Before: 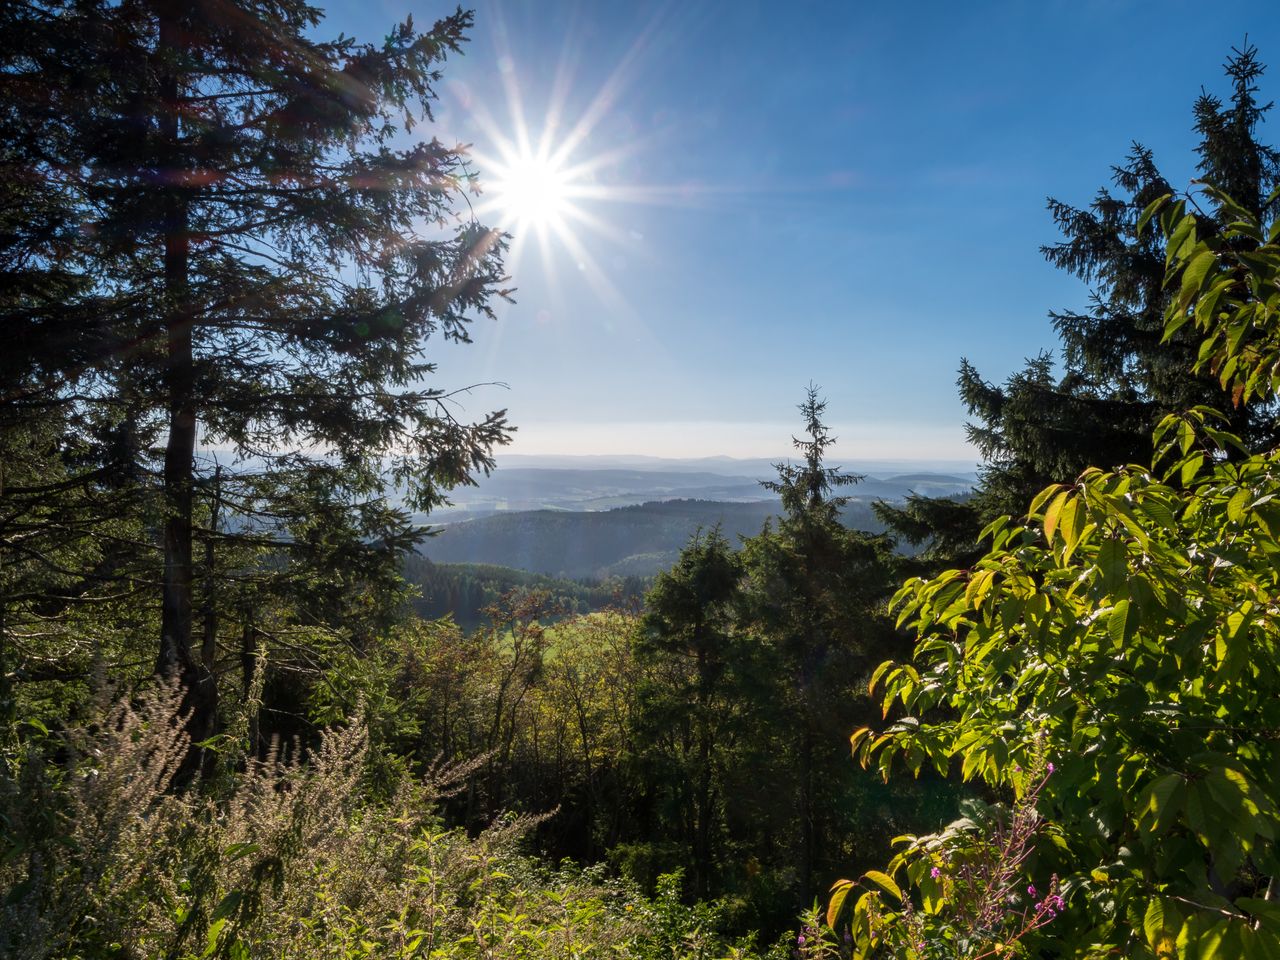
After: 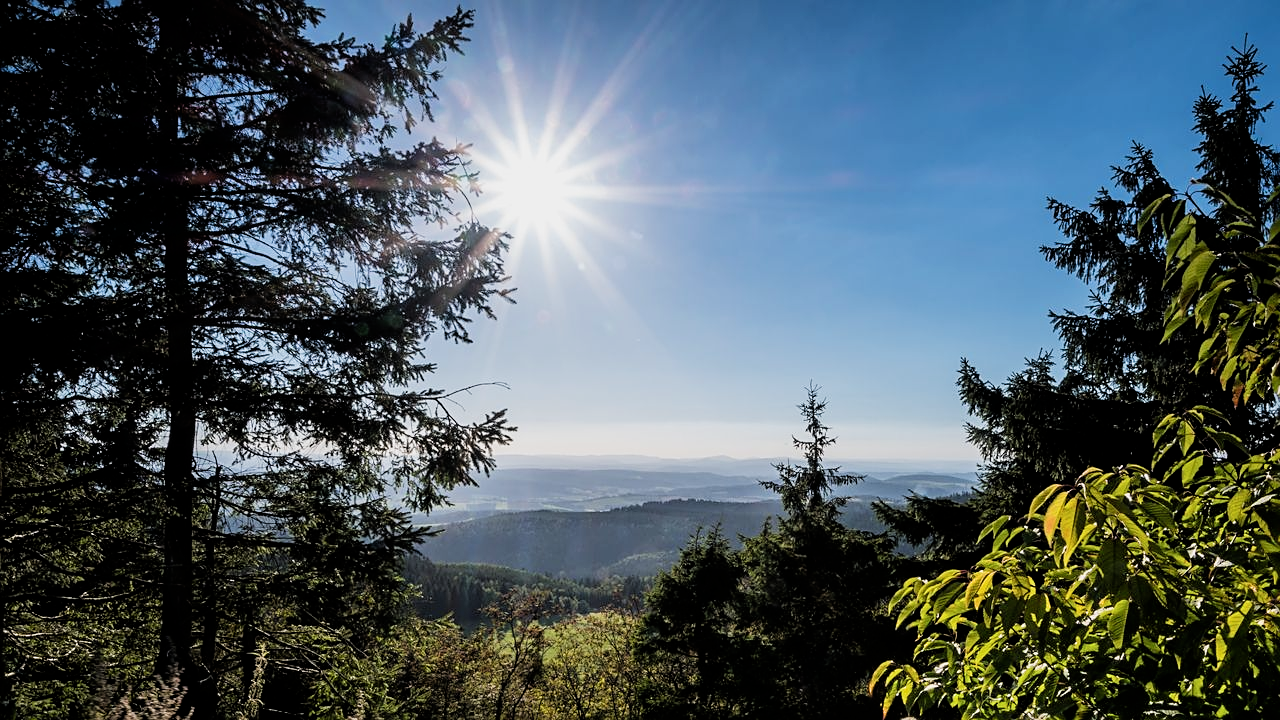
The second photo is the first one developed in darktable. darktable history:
crop: bottom 24.967%
sharpen: on, module defaults
filmic rgb: black relative exposure -5 EV, white relative exposure 3.2 EV, hardness 3.42, contrast 1.2, highlights saturation mix -50%
